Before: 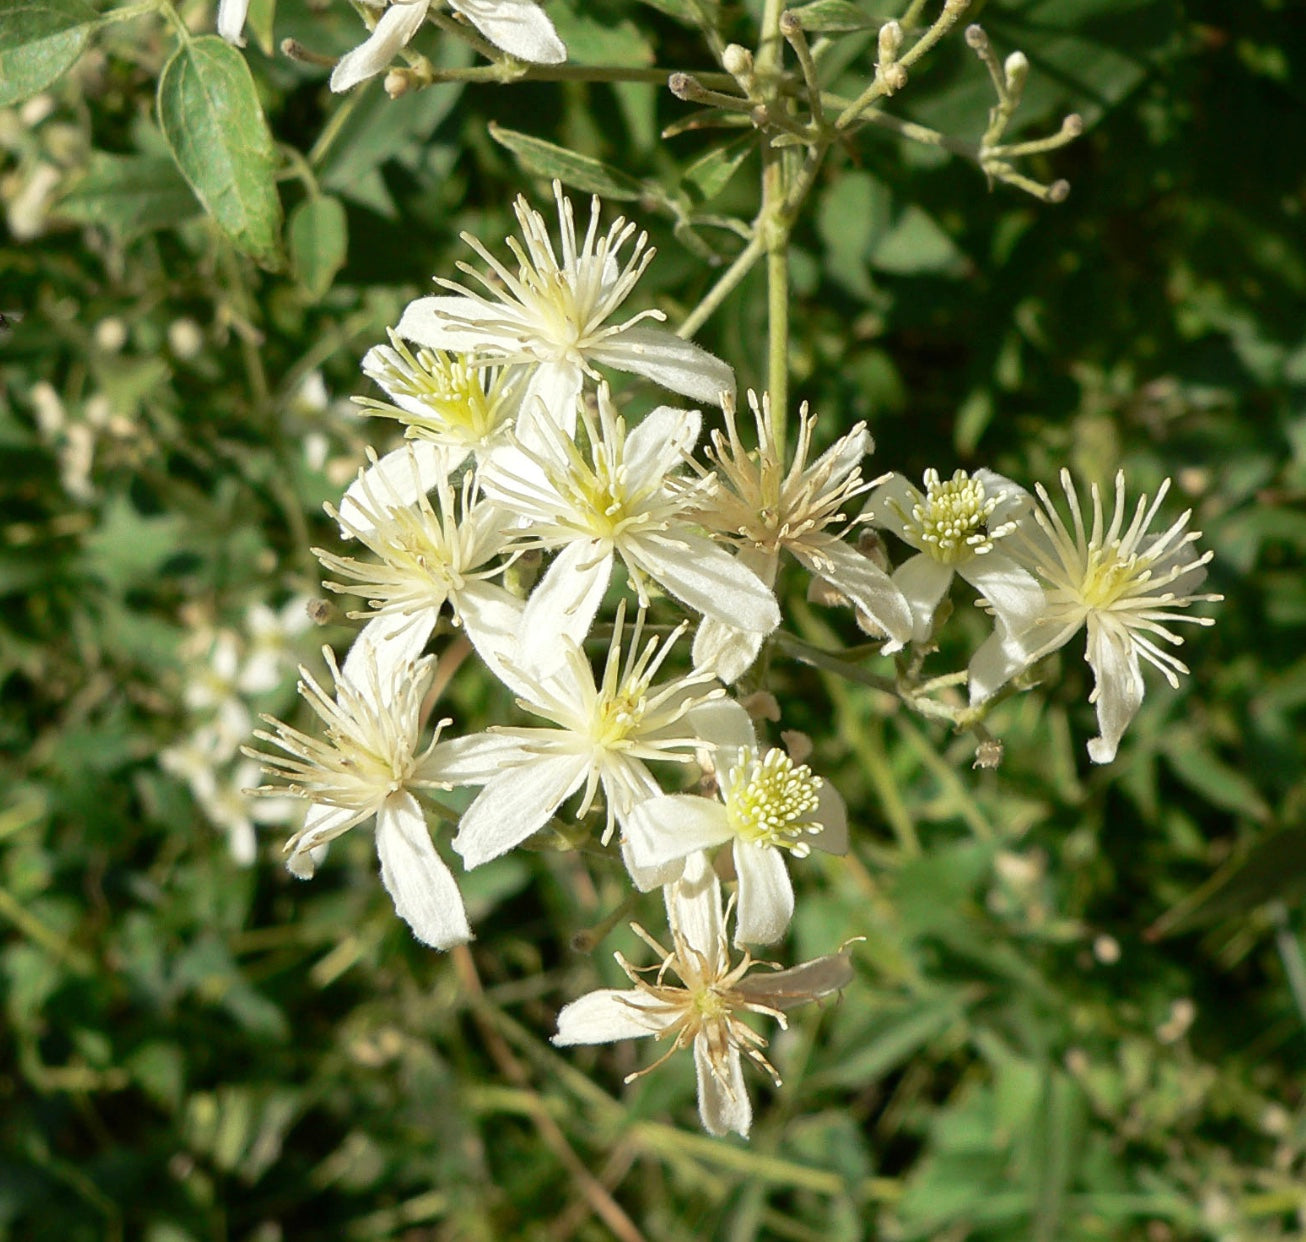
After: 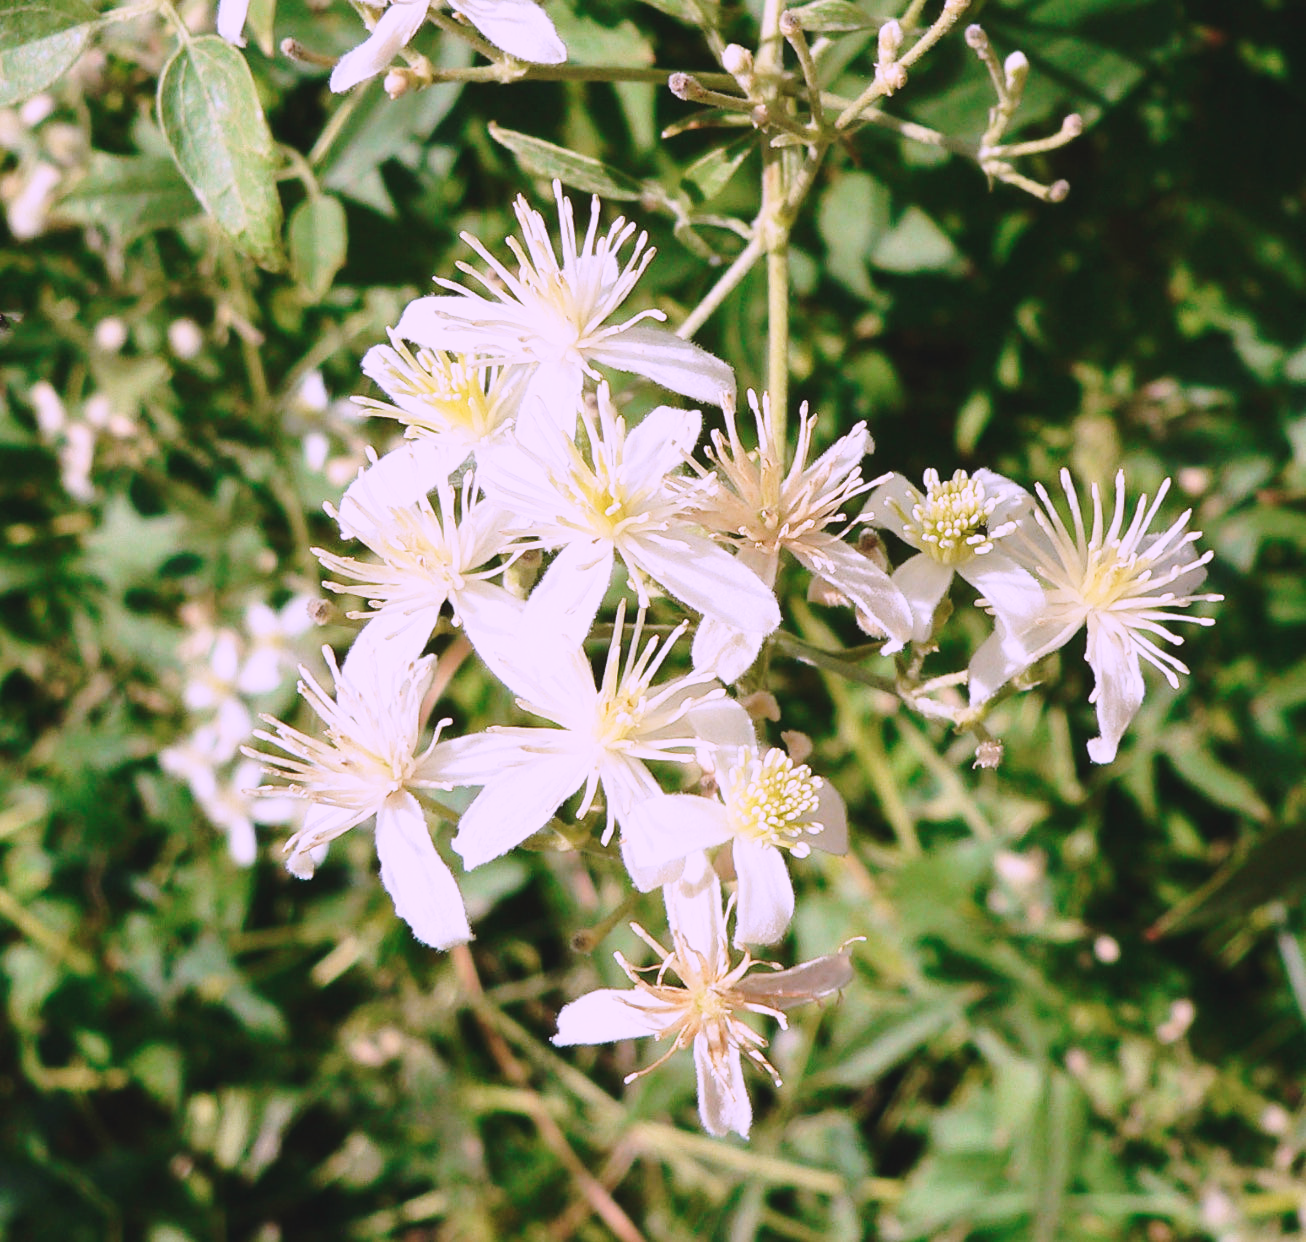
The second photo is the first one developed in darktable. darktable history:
base curve: curves: ch0 [(0, 0) (0.036, 0.037) (0.121, 0.228) (0.46, 0.76) (0.859, 0.983) (1, 1)], preserve colors none
contrast brightness saturation: contrast -0.114
color correction: highlights a* 15.08, highlights b* -25.41
